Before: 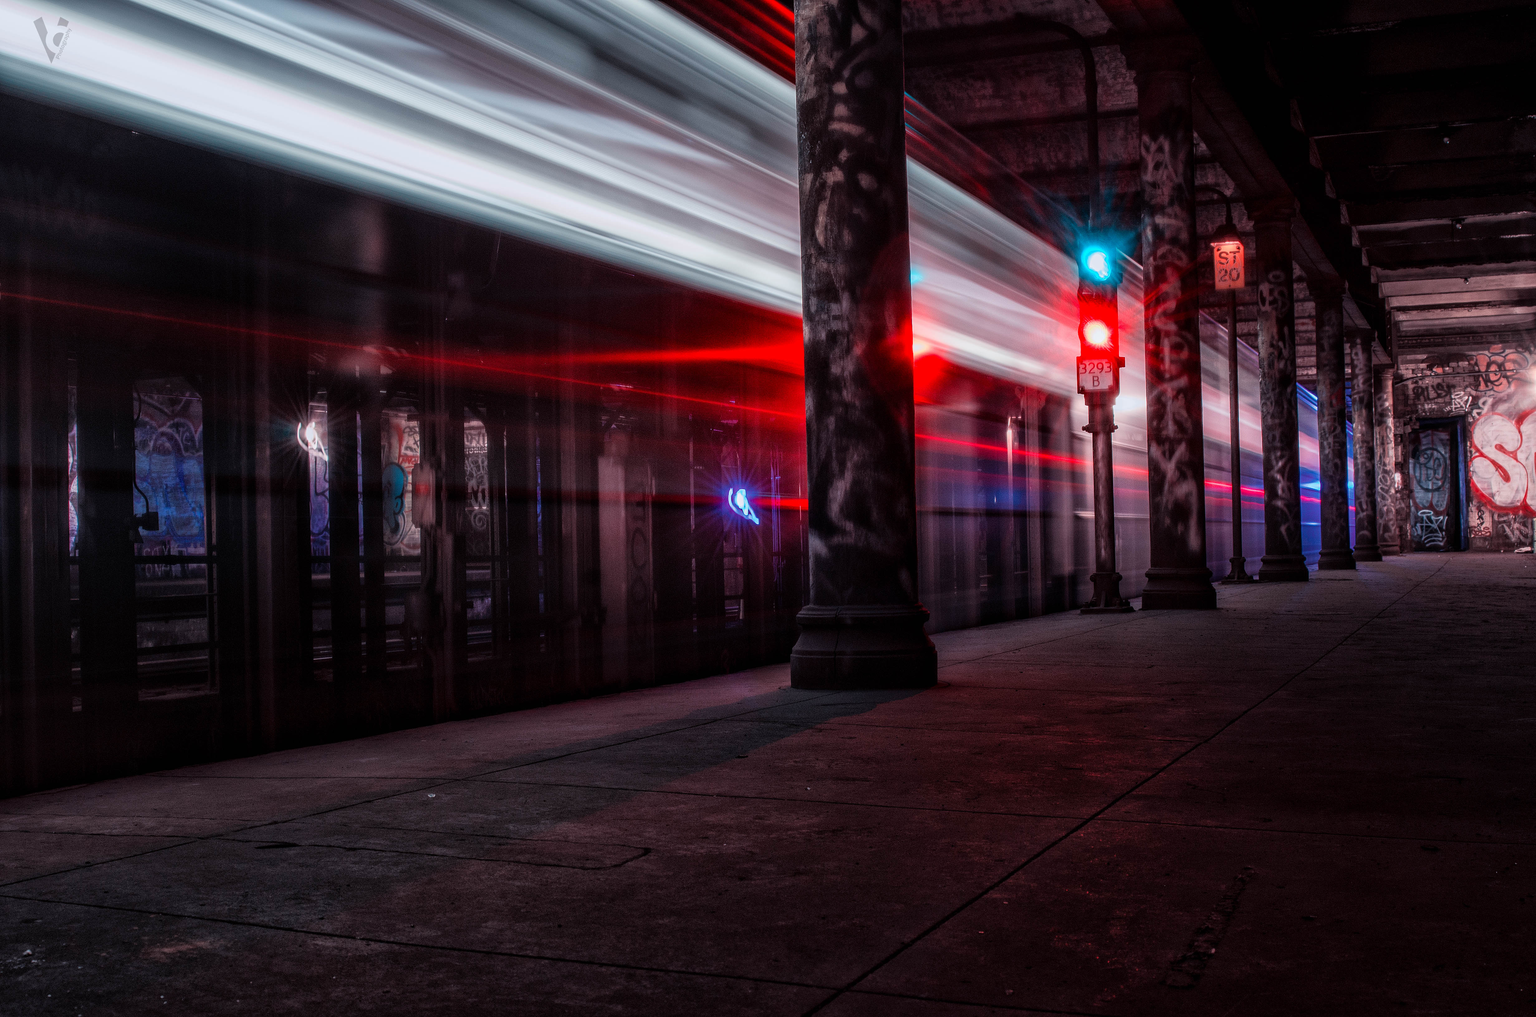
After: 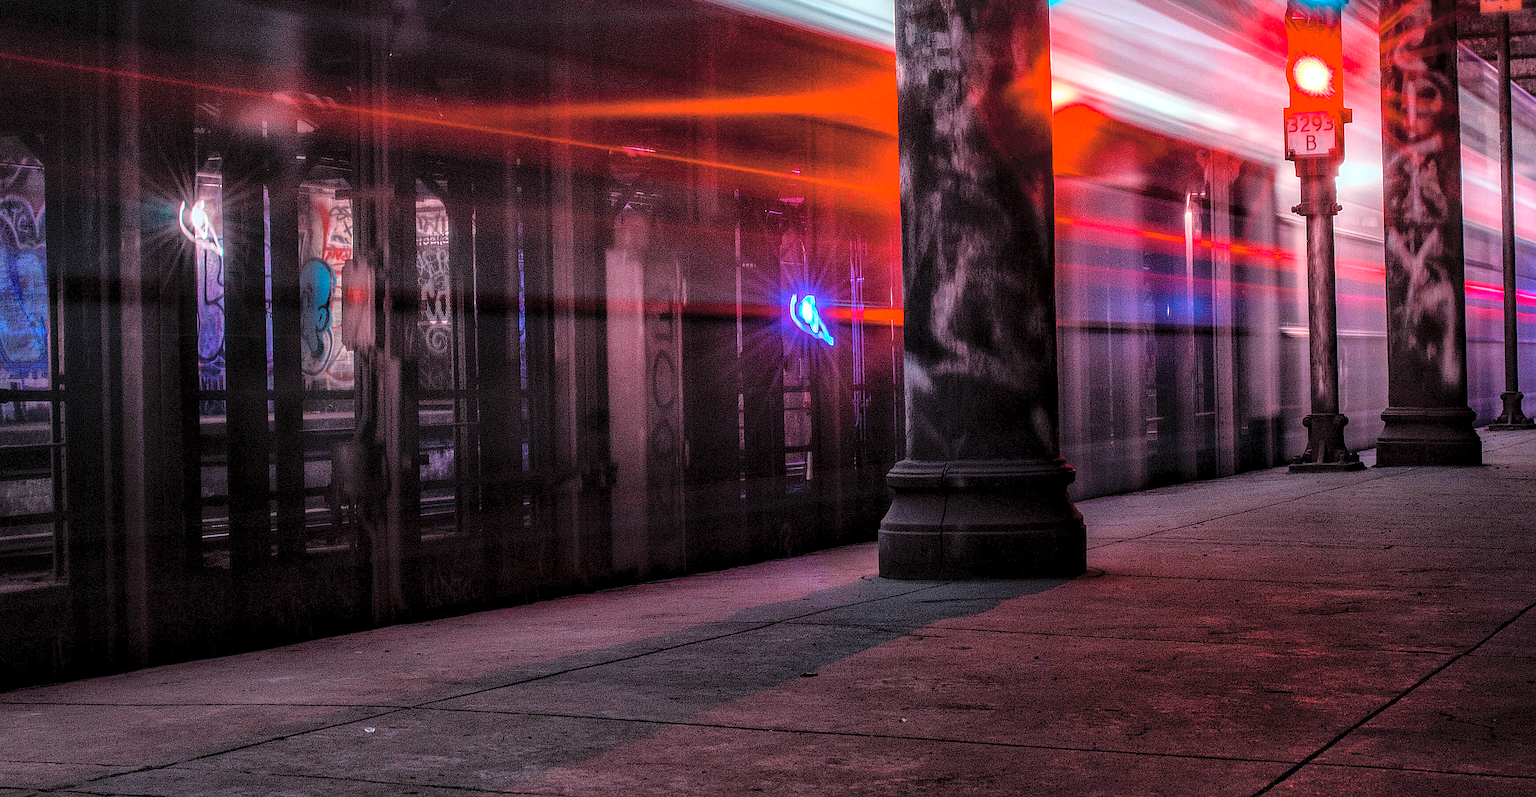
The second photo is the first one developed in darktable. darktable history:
crop: left 11.123%, top 27.61%, right 18.3%, bottom 17.034%
sharpen: on, module defaults
local contrast: on, module defaults
grain: coarseness 0.09 ISO
contrast brightness saturation: brightness 0.28
color balance rgb: linear chroma grading › global chroma 15%, perceptual saturation grading › global saturation 30%
haze removal: strength 0.1, compatibility mode true, adaptive false
